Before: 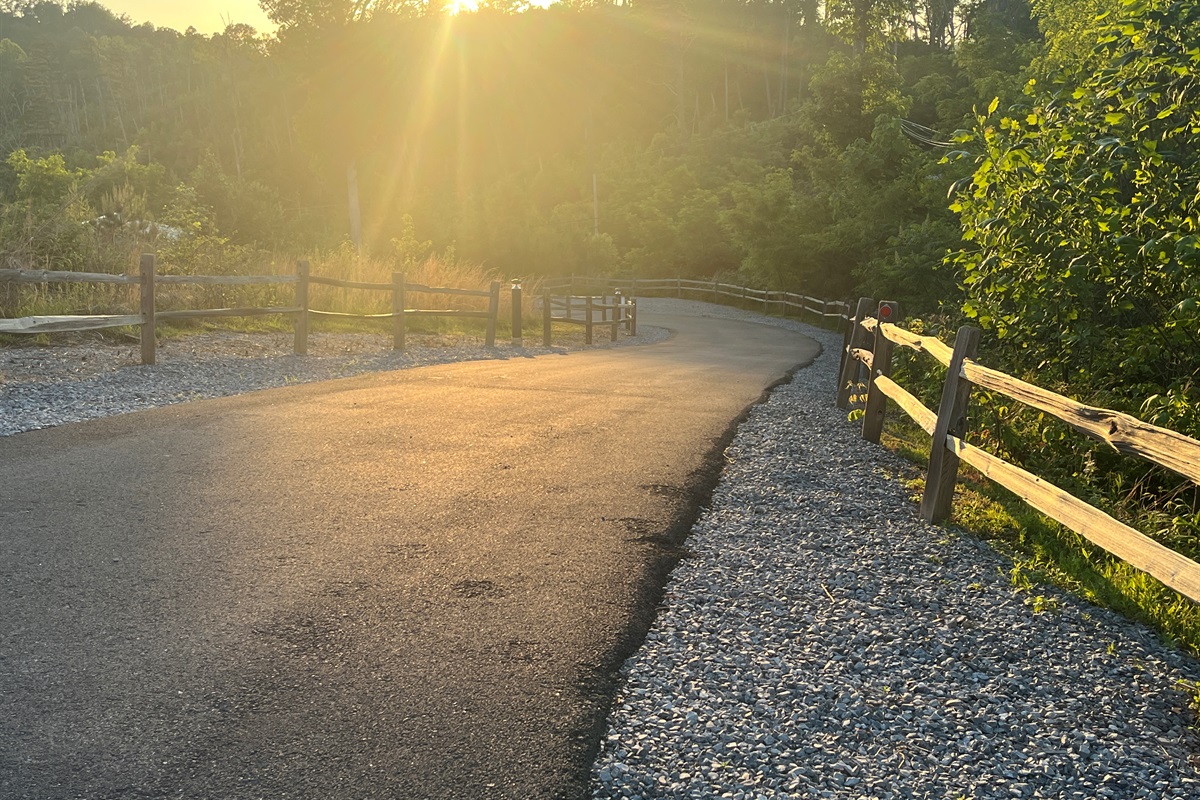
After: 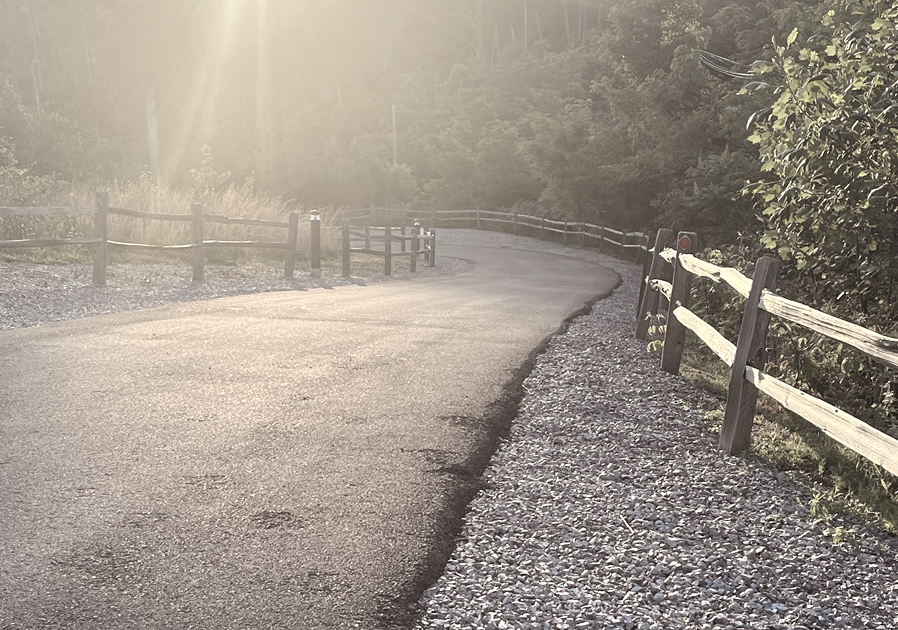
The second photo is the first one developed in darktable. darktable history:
crop: left 16.768%, top 8.653%, right 8.362%, bottom 12.485%
exposure: black level correction 0, exposure 0.7 EV, compensate exposure bias true, compensate highlight preservation false
rgb levels: mode RGB, independent channels, levels [[0, 0.474, 1], [0, 0.5, 1], [0, 0.5, 1]]
color zones: curves: ch0 [(0, 0.613) (0.01, 0.613) (0.245, 0.448) (0.498, 0.529) (0.642, 0.665) (0.879, 0.777) (0.99, 0.613)]; ch1 [(0, 0.272) (0.219, 0.127) (0.724, 0.346)]
